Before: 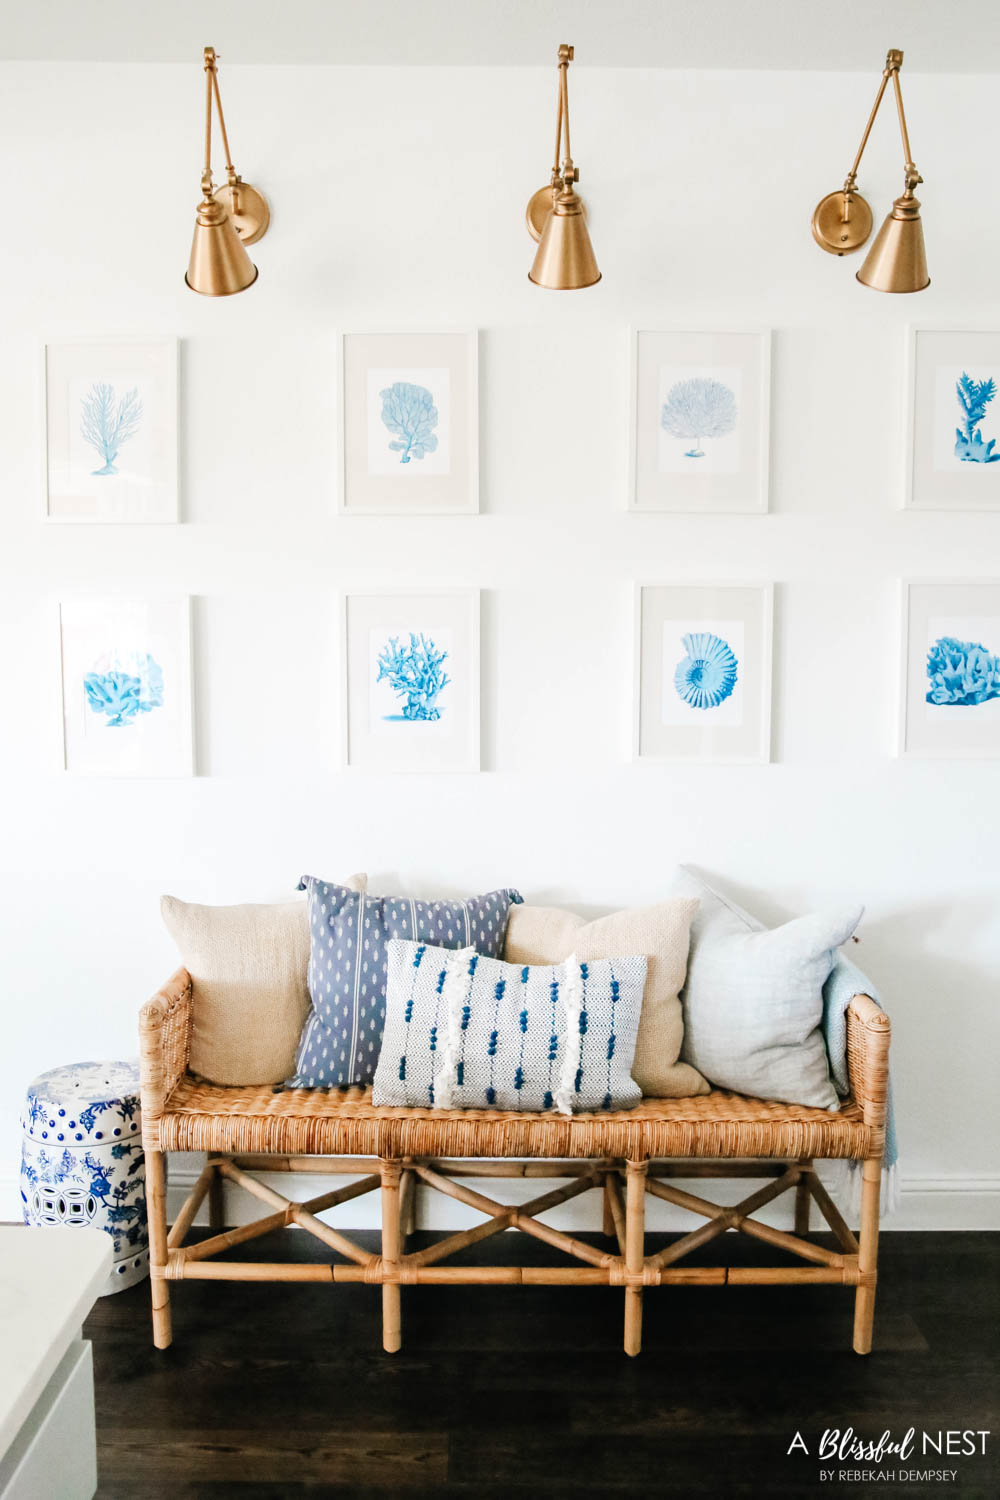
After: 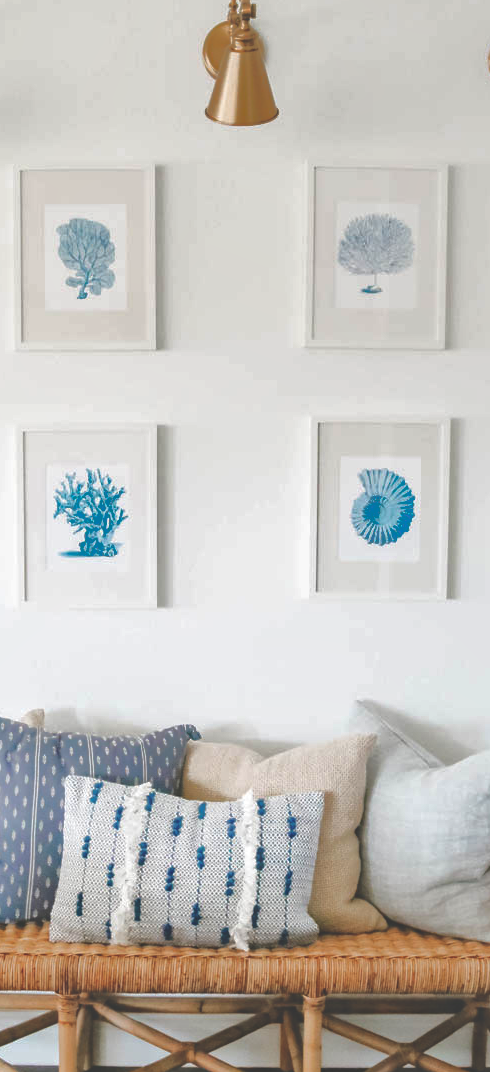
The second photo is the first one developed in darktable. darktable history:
crop: left 32.347%, top 10.962%, right 18.63%, bottom 17.548%
shadows and highlights: shadows 39.69, highlights -60.09
exposure: black level correction -0.03, compensate exposure bias true, compensate highlight preservation false
tone equalizer: mask exposure compensation -0.506 EV
haze removal: on, module defaults
contrast brightness saturation: saturation -0.057
